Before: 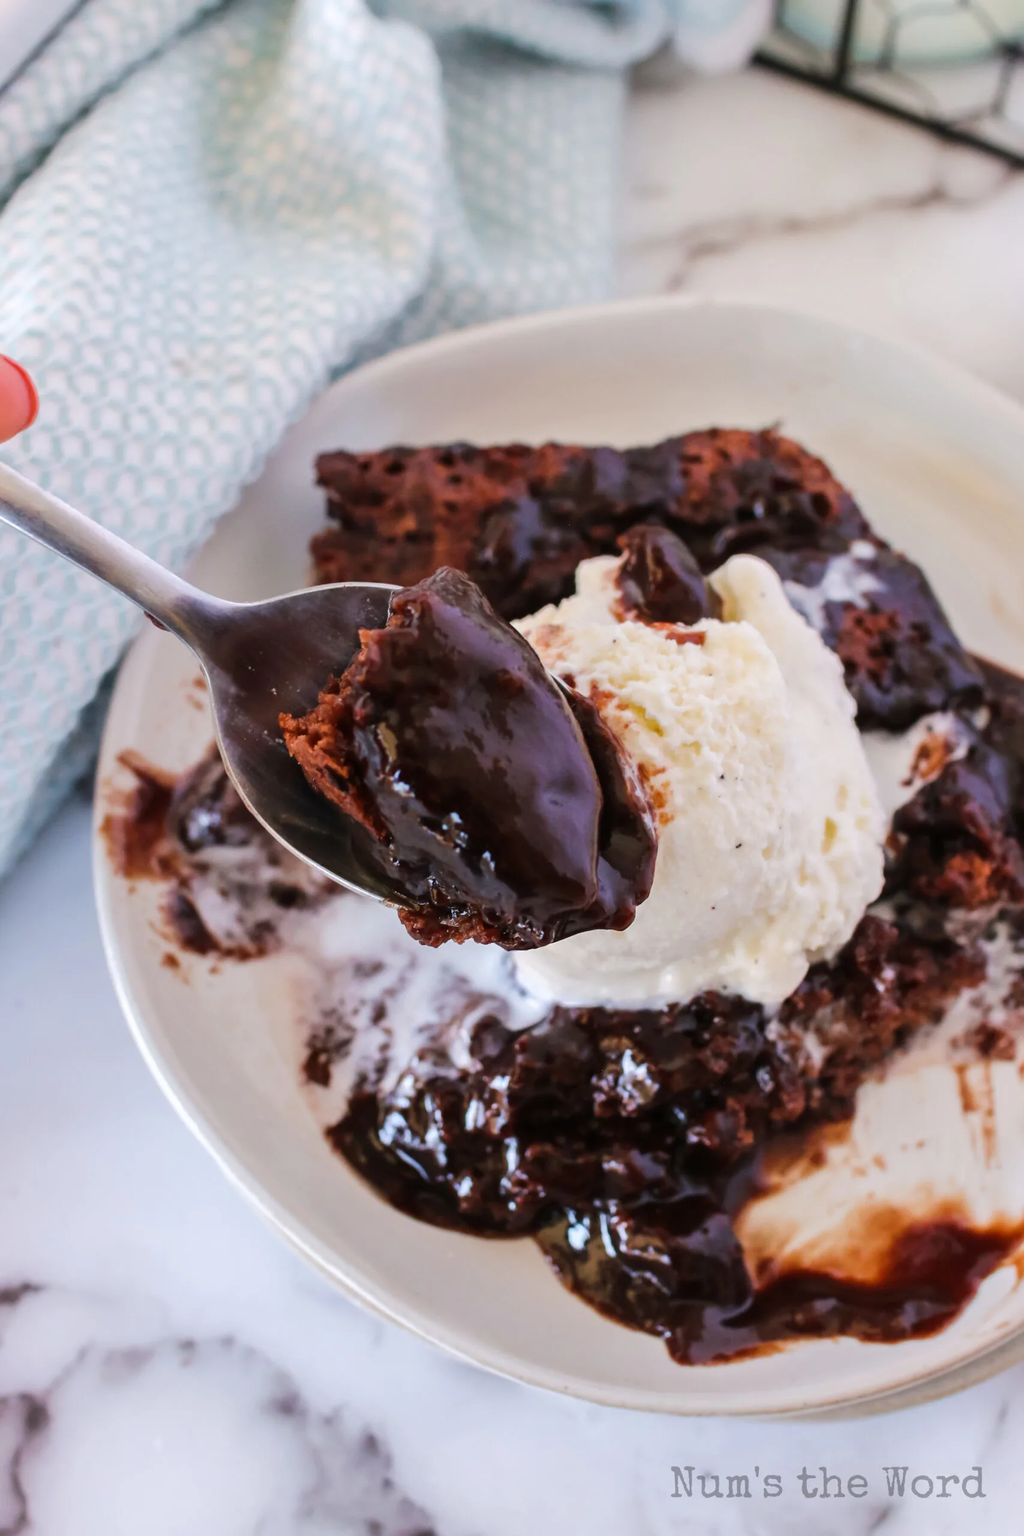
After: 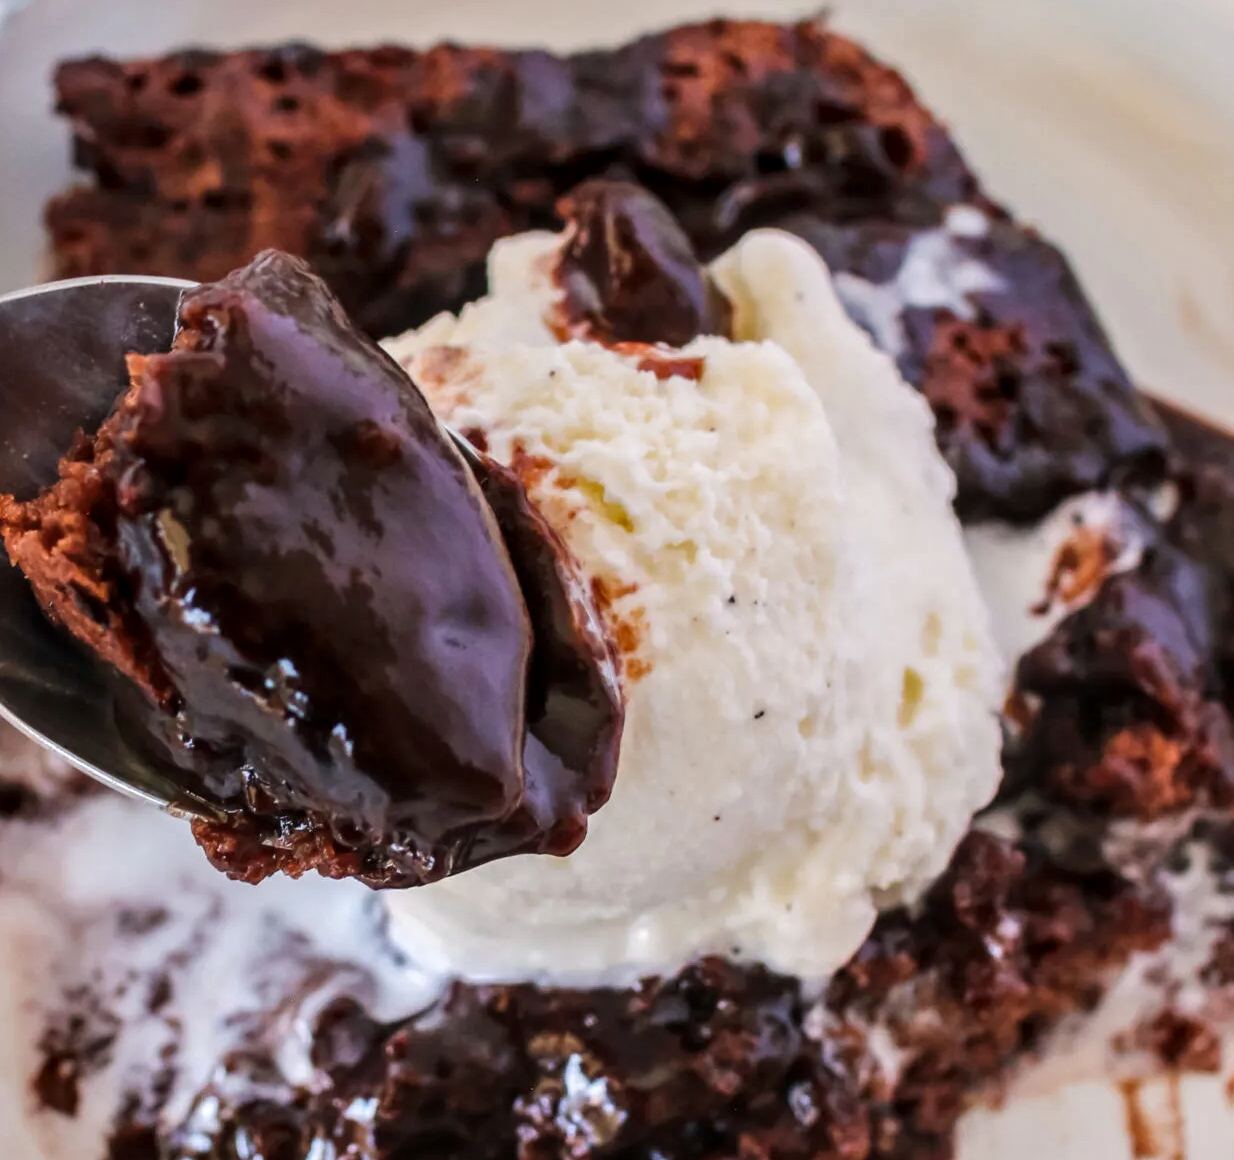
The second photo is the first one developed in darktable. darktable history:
crop and rotate: left 27.69%, top 27.187%, bottom 27.499%
local contrast: detail 130%
